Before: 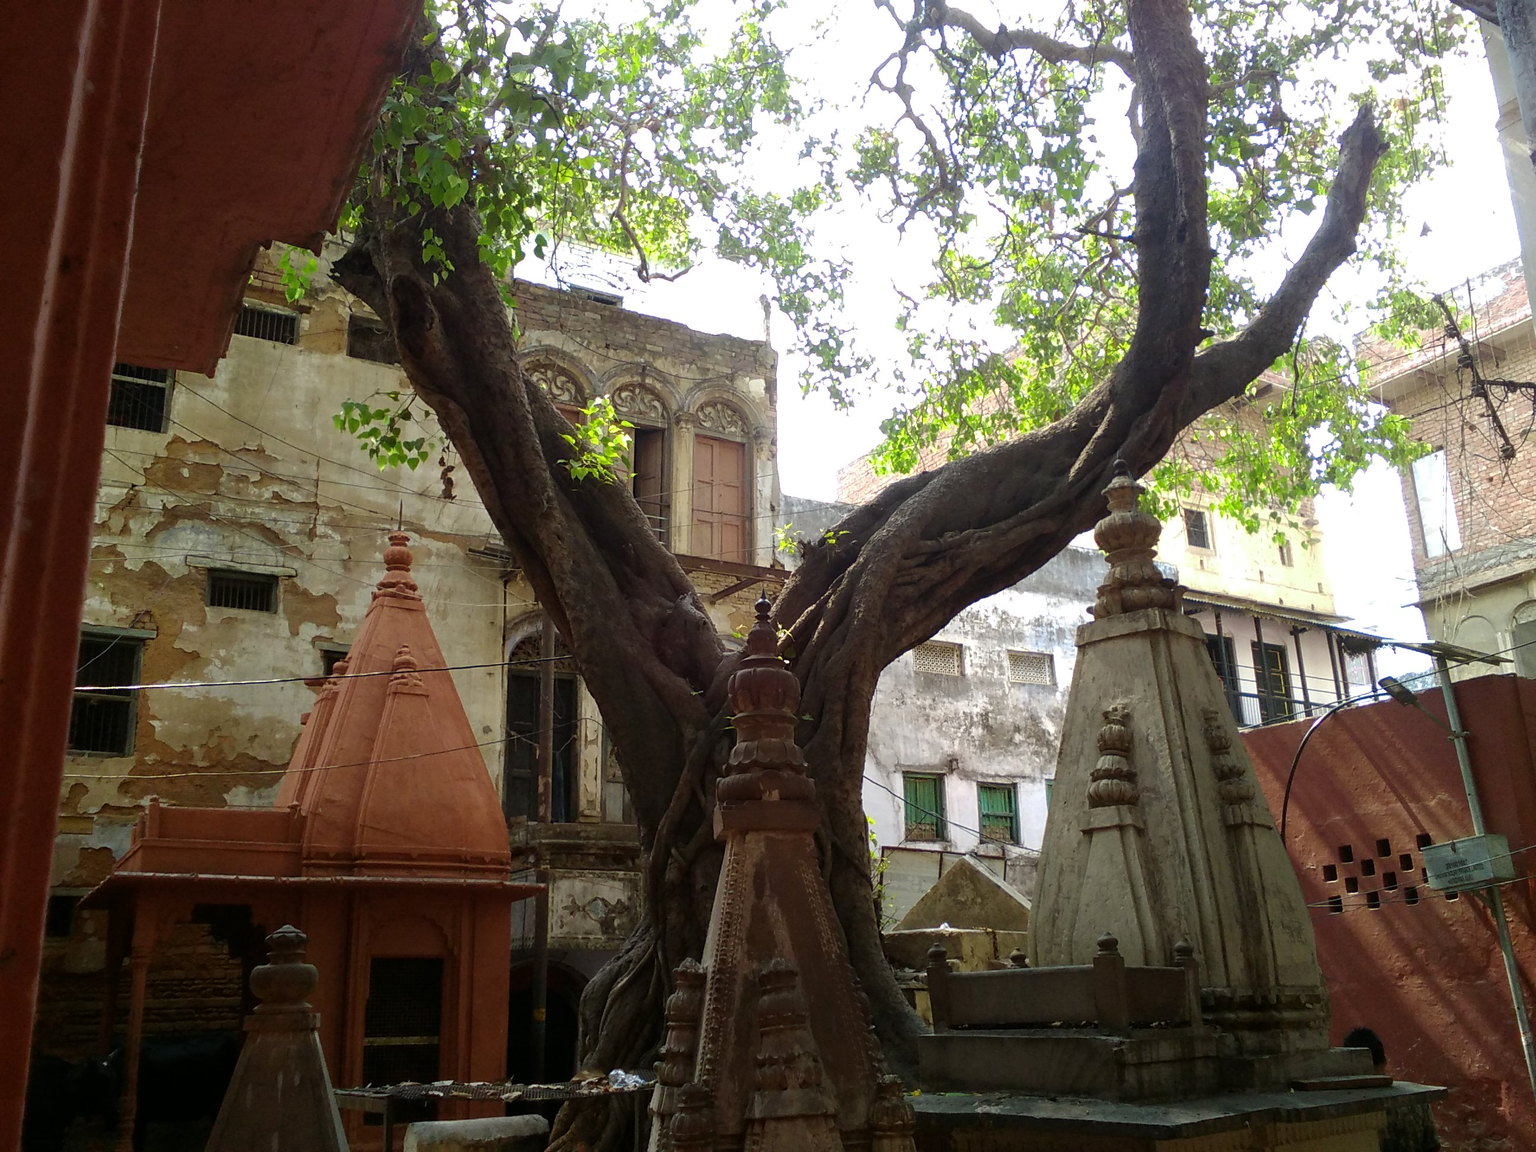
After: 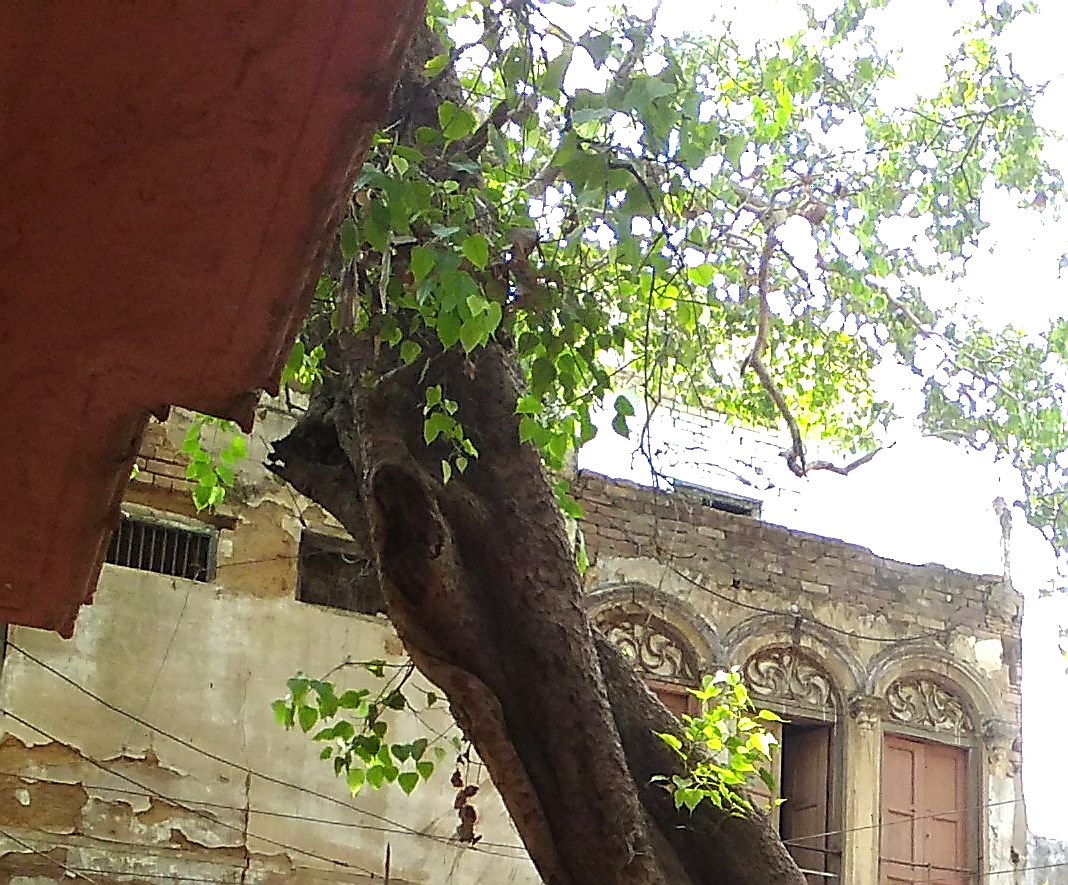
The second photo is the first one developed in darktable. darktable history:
crop and rotate: left 11.177%, top 0.061%, right 47.603%, bottom 54.396%
exposure: exposure 0.603 EV, compensate highlight preservation false
color correction: highlights b* 0.012
sharpen: radius 1.391, amount 1.247, threshold 0.844
